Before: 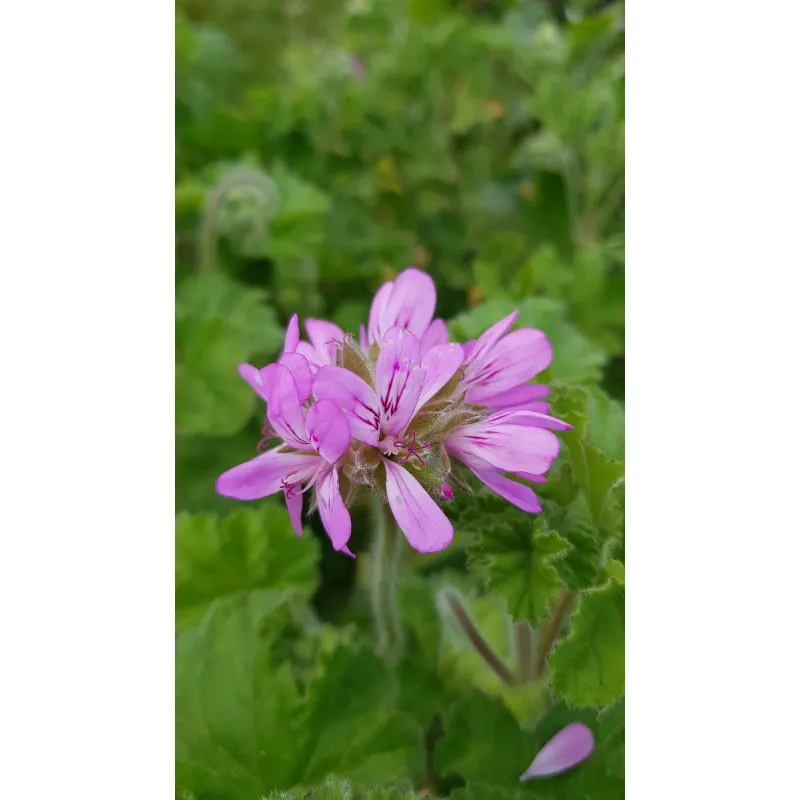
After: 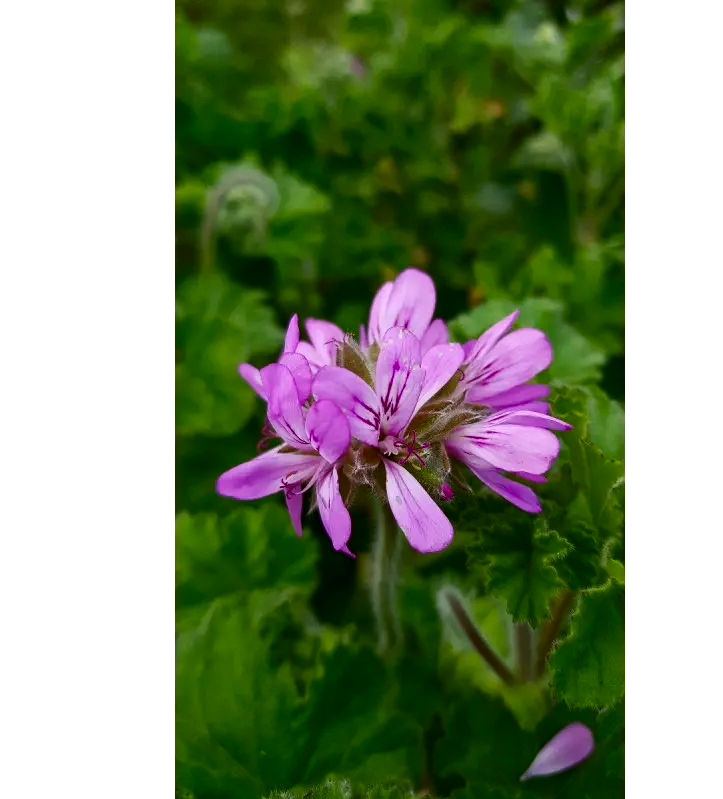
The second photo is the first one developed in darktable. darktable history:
crop: right 9.509%, bottom 0.031%
exposure: black level correction 0.002, exposure 0.15 EV, compensate highlight preservation false
contrast brightness saturation: contrast 0.19, brightness -0.24, saturation 0.11
